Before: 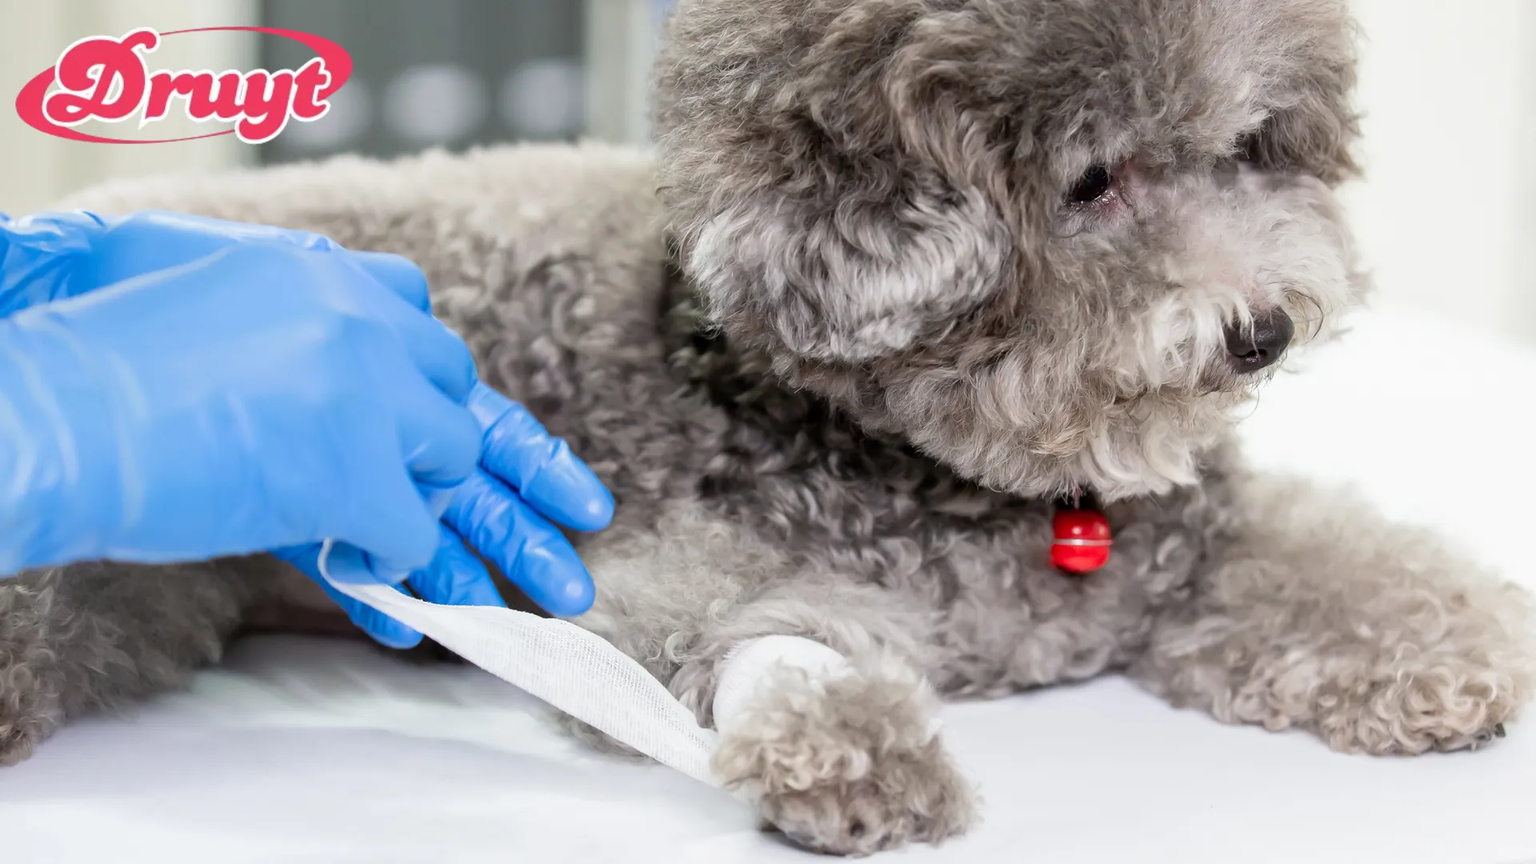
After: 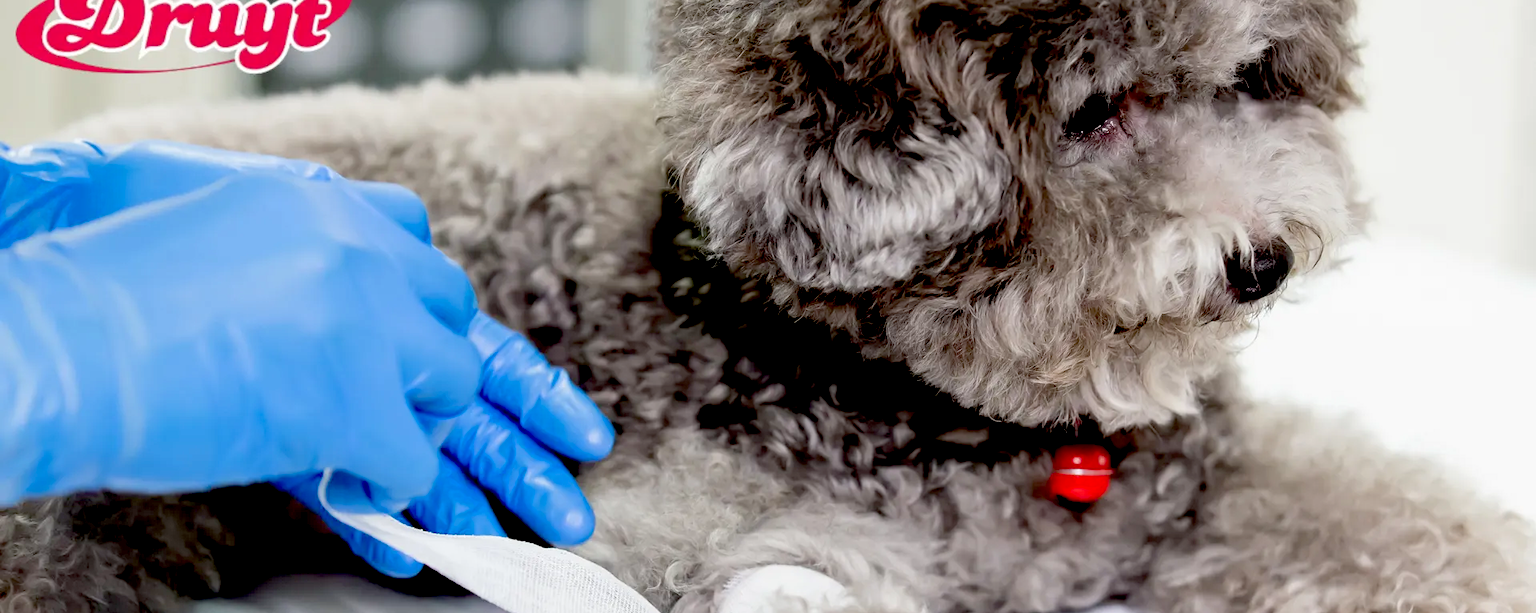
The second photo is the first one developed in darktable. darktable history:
exposure: black level correction 0.057, compensate highlight preservation false
crop and rotate: top 8.225%, bottom 20.741%
